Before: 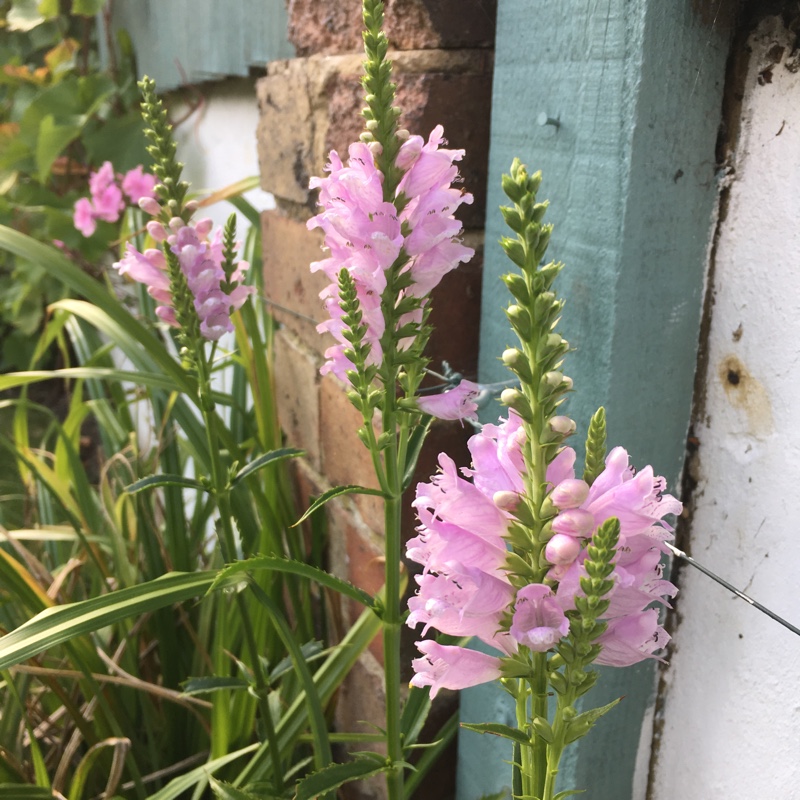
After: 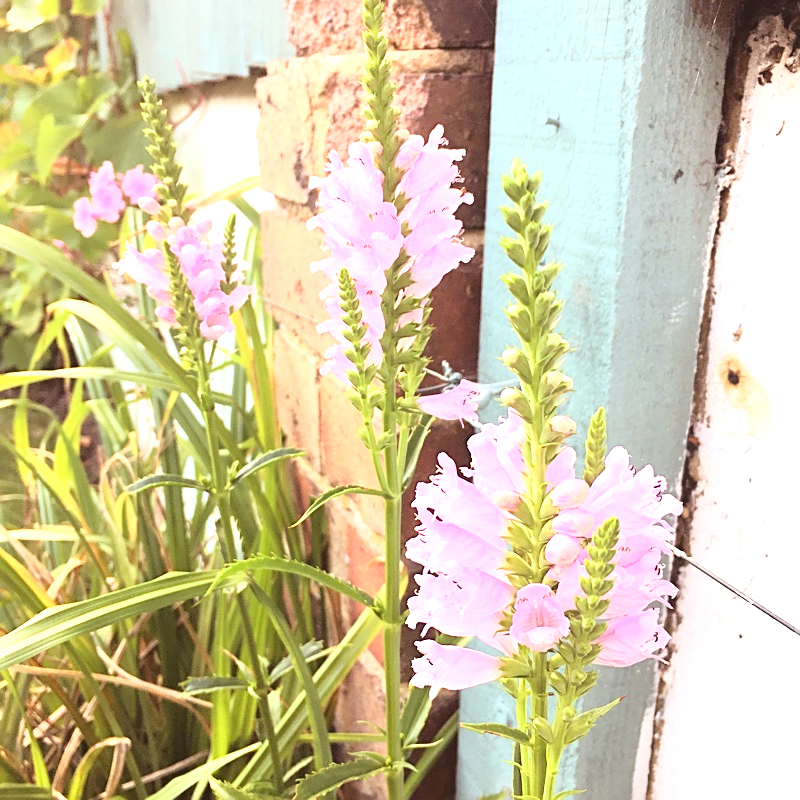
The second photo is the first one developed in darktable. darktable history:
base curve: curves: ch0 [(0, 0) (0.028, 0.03) (0.121, 0.232) (0.46, 0.748) (0.859, 0.968) (1, 1)]
color balance rgb: on, module defaults
exposure: black level correction 0, exposure 1.1 EV, compensate highlight preservation false
sharpen: on, module defaults
rgb levels: mode RGB, independent channels, levels [[0, 0.474, 1], [0, 0.5, 1], [0, 0.5, 1]]
